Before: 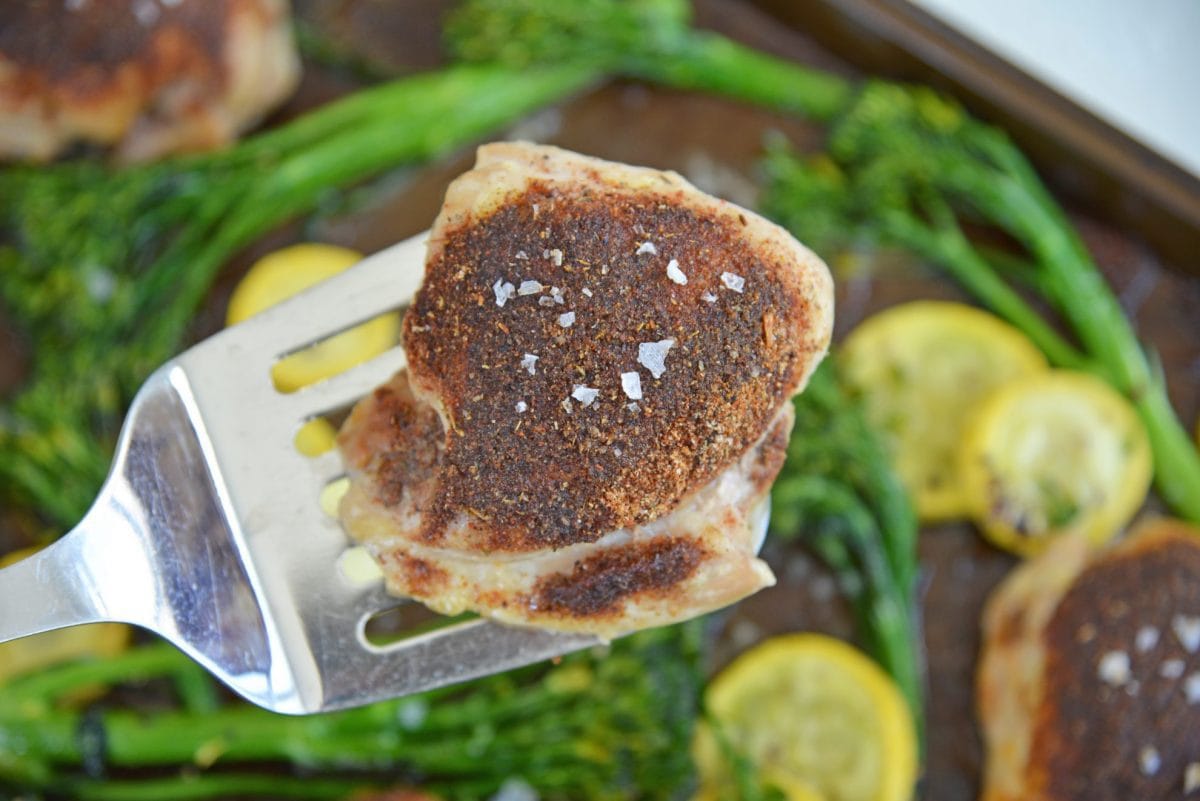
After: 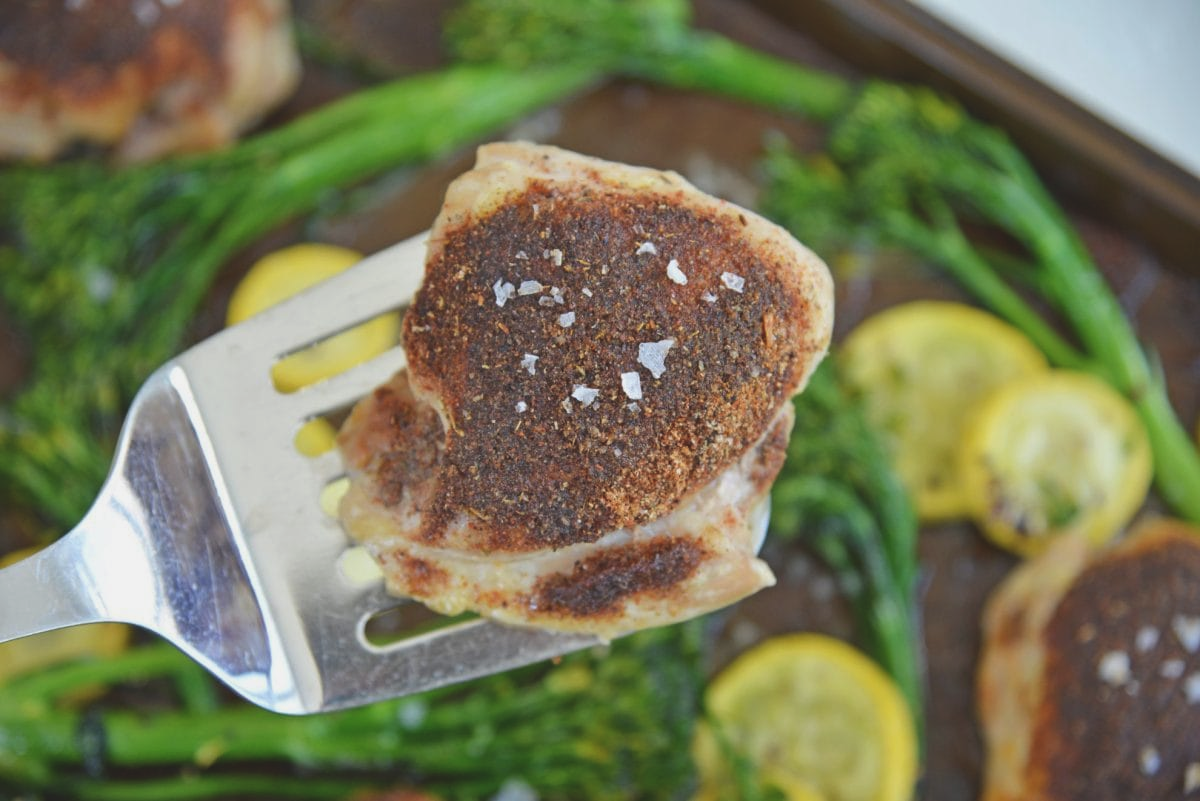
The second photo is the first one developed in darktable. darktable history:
exposure: black level correction -0.013, exposure -0.193 EV, compensate highlight preservation false
